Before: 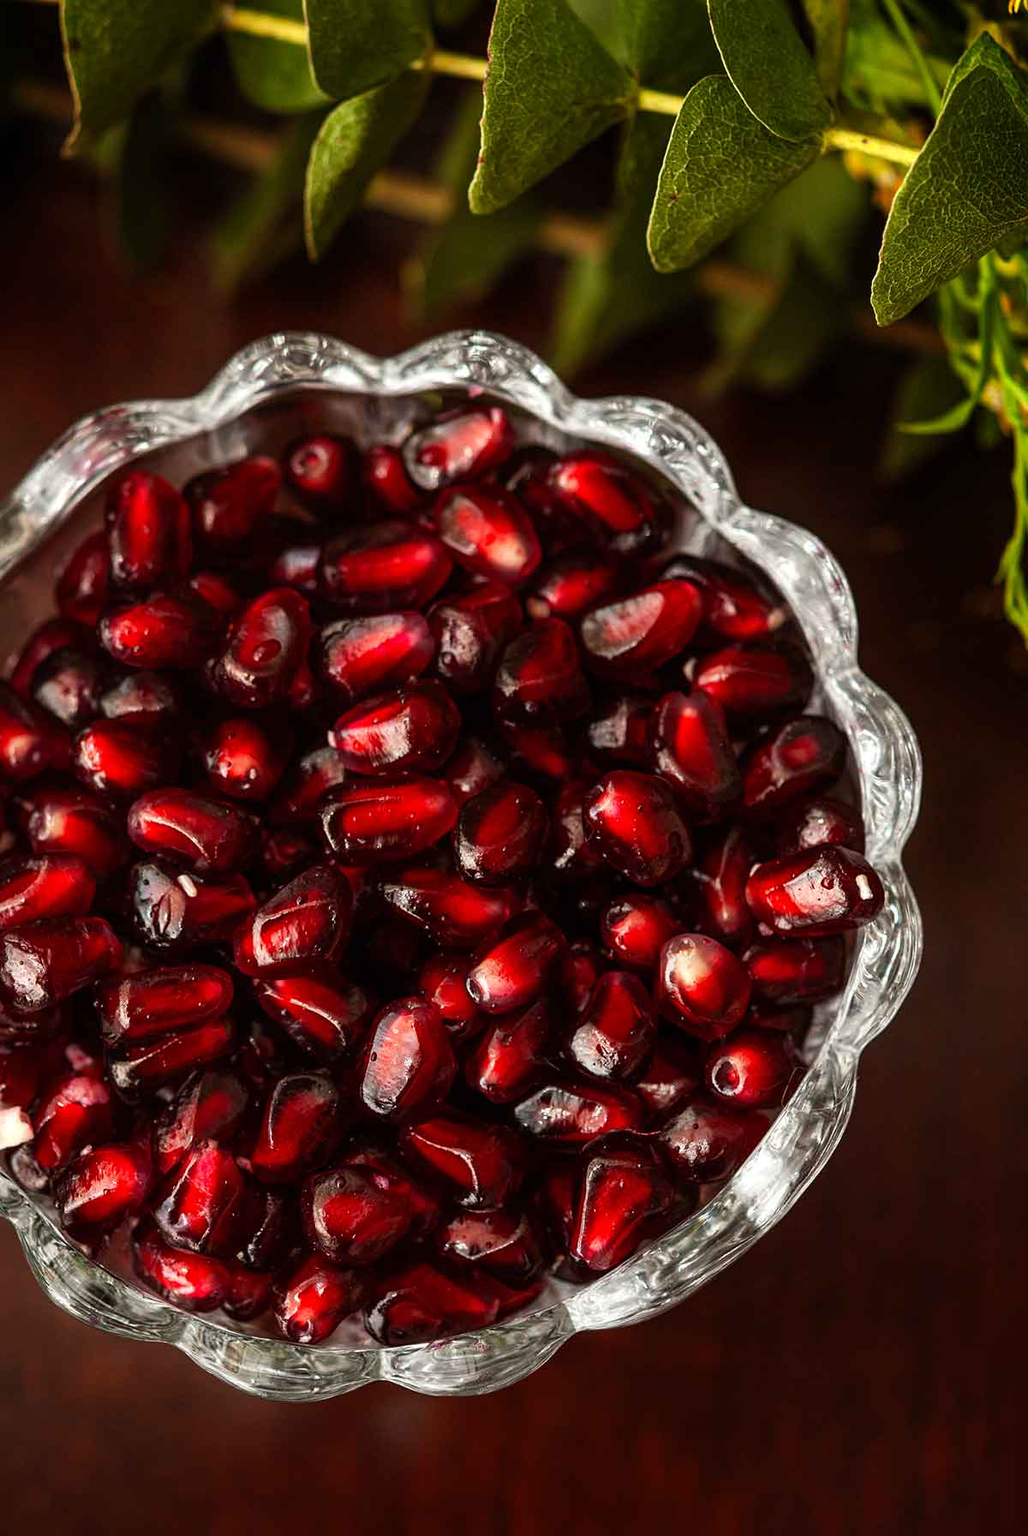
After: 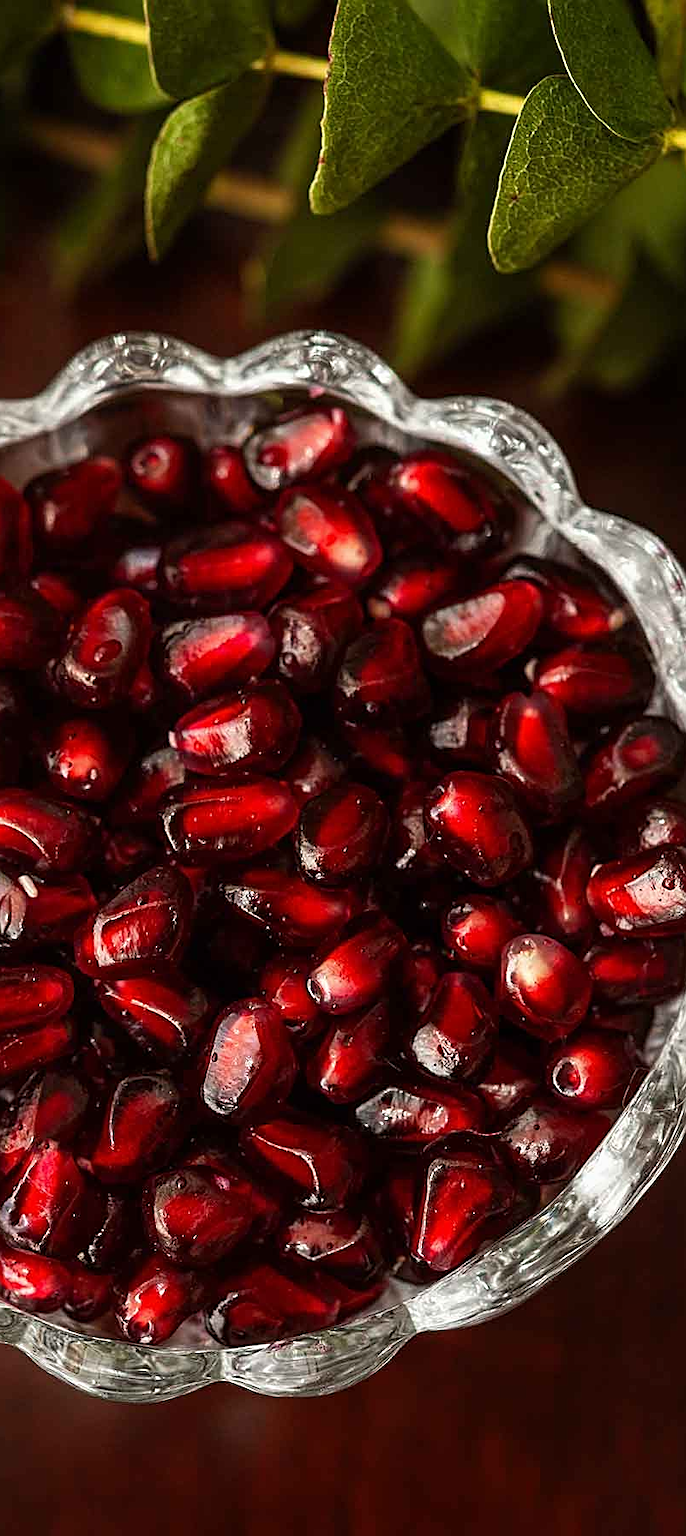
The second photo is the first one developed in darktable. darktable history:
sharpen: on, module defaults
crop and rotate: left 15.532%, right 17.7%
tone equalizer: -7 EV 0.202 EV, -6 EV 0.102 EV, -5 EV 0.06 EV, -4 EV 0.067 EV, -2 EV -0.034 EV, -1 EV -0.038 EV, +0 EV -0.08 EV, smoothing diameter 24.86%, edges refinement/feathering 6.83, preserve details guided filter
